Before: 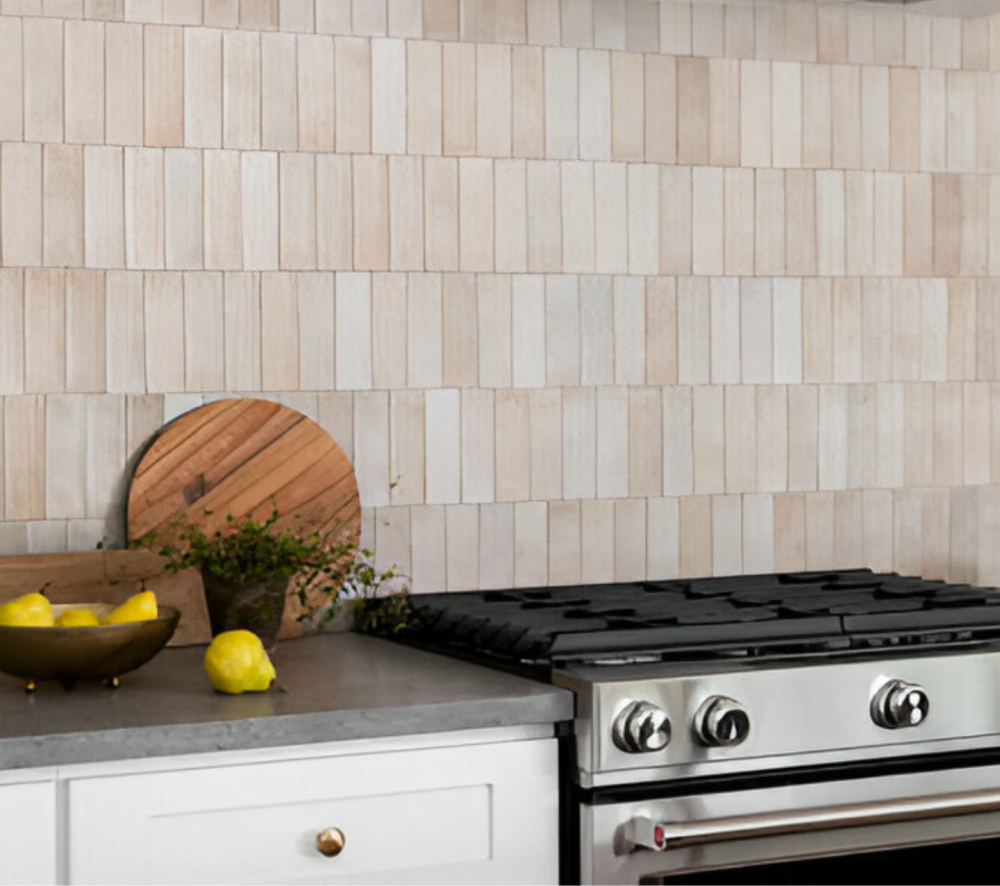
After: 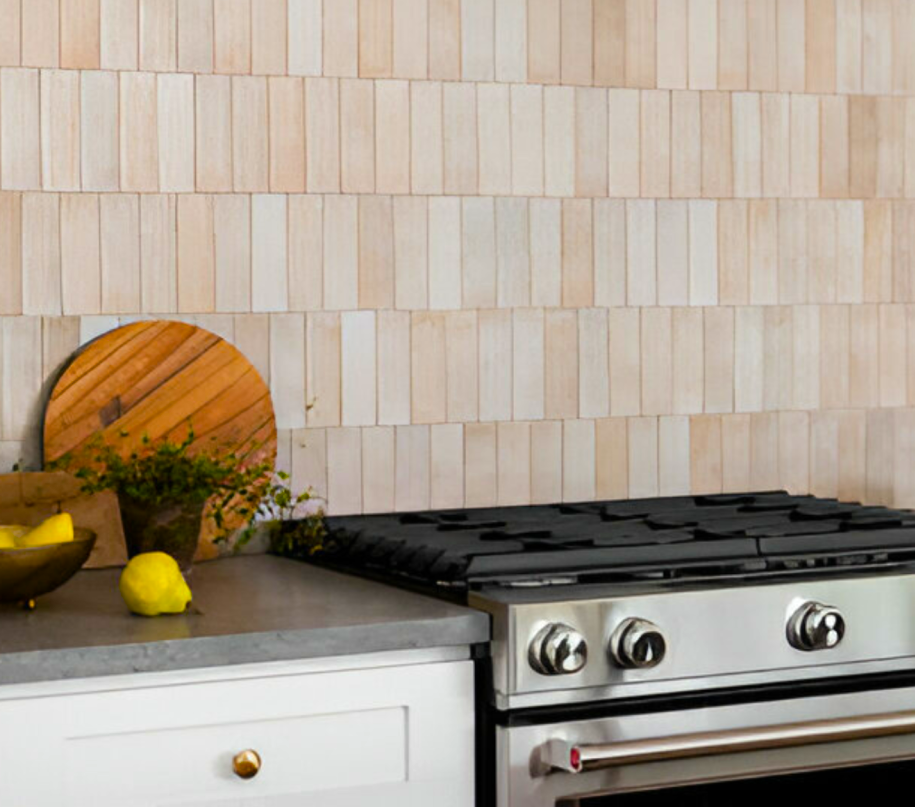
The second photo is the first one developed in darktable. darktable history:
tone equalizer: edges refinement/feathering 500, mask exposure compensation -1.57 EV, preserve details no
color balance rgb: power › hue 62.46°, perceptual saturation grading › global saturation 25.24%, global vibrance 39.907%
crop and rotate: left 8.423%, top 8.887%
